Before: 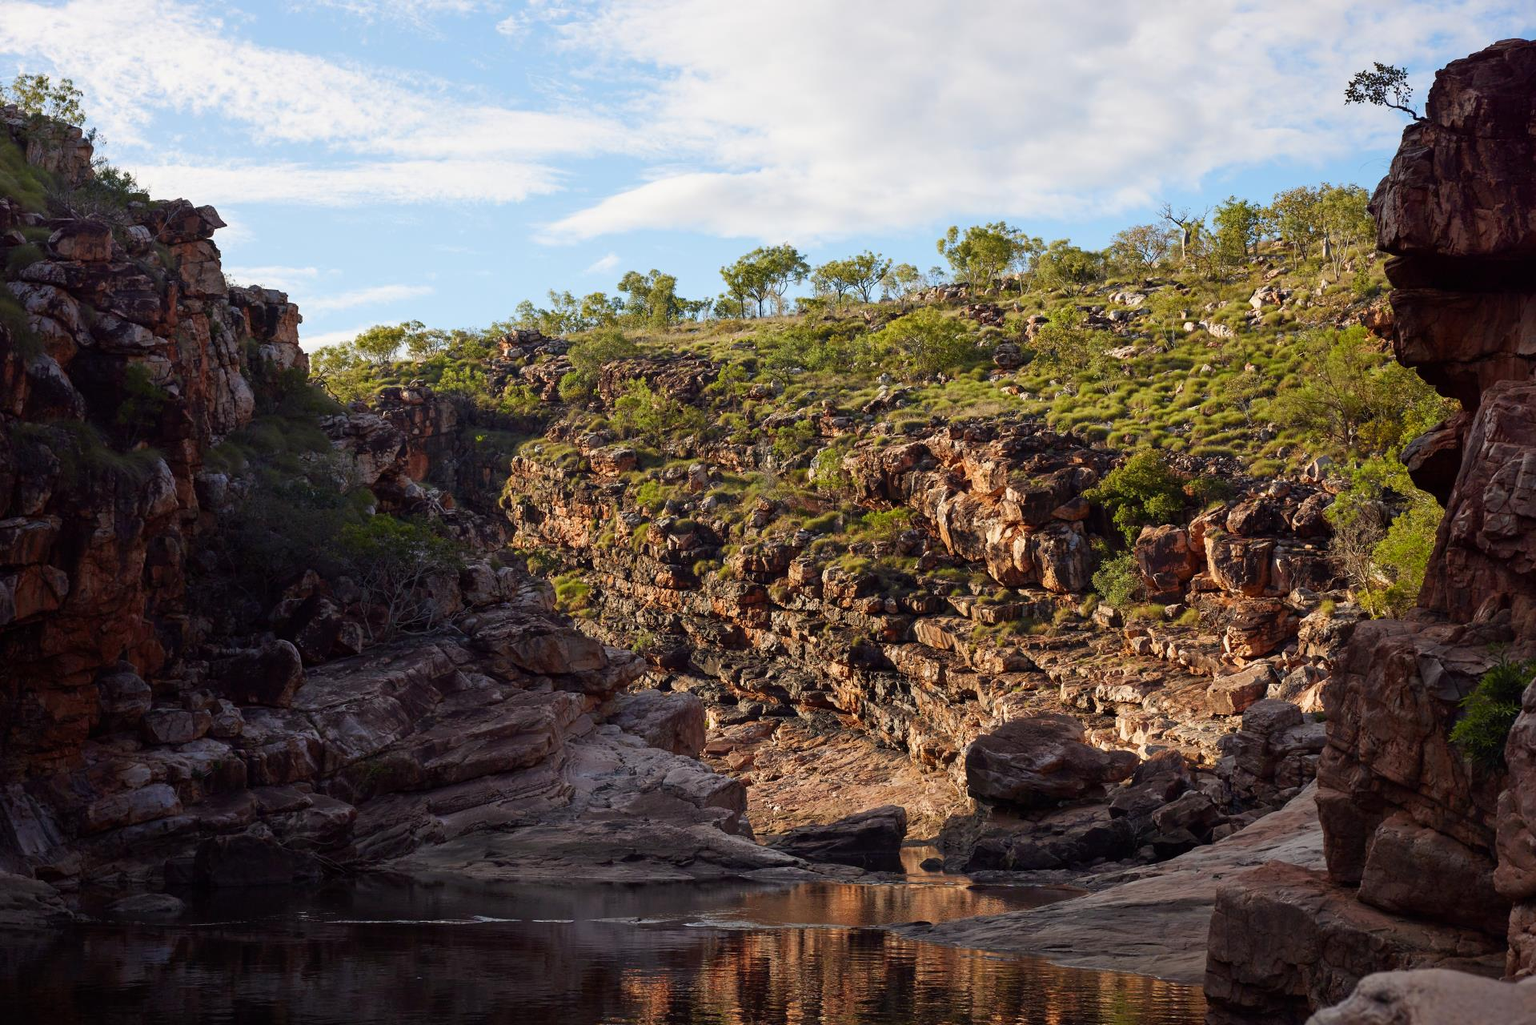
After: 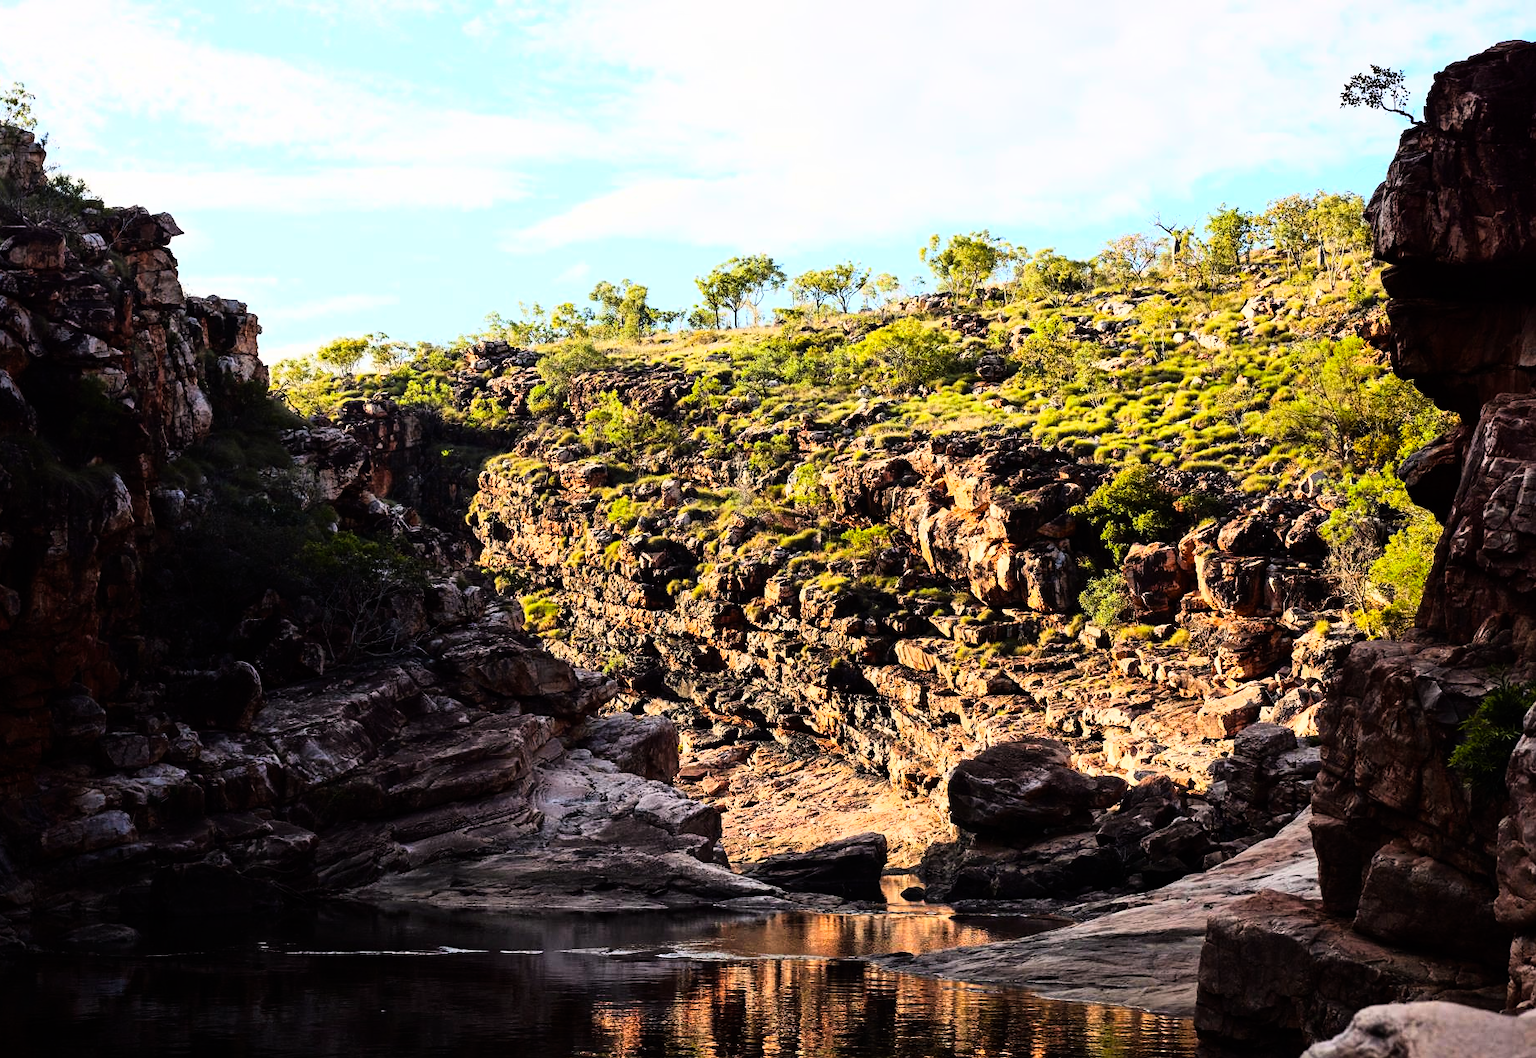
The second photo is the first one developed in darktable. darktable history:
crop and rotate: left 3.238%
rgb curve: curves: ch0 [(0, 0) (0.21, 0.15) (0.24, 0.21) (0.5, 0.75) (0.75, 0.96) (0.89, 0.99) (1, 1)]; ch1 [(0, 0.02) (0.21, 0.13) (0.25, 0.2) (0.5, 0.67) (0.75, 0.9) (0.89, 0.97) (1, 1)]; ch2 [(0, 0.02) (0.21, 0.13) (0.25, 0.2) (0.5, 0.67) (0.75, 0.9) (0.89, 0.97) (1, 1)], compensate middle gray true
color balance: output saturation 110%
